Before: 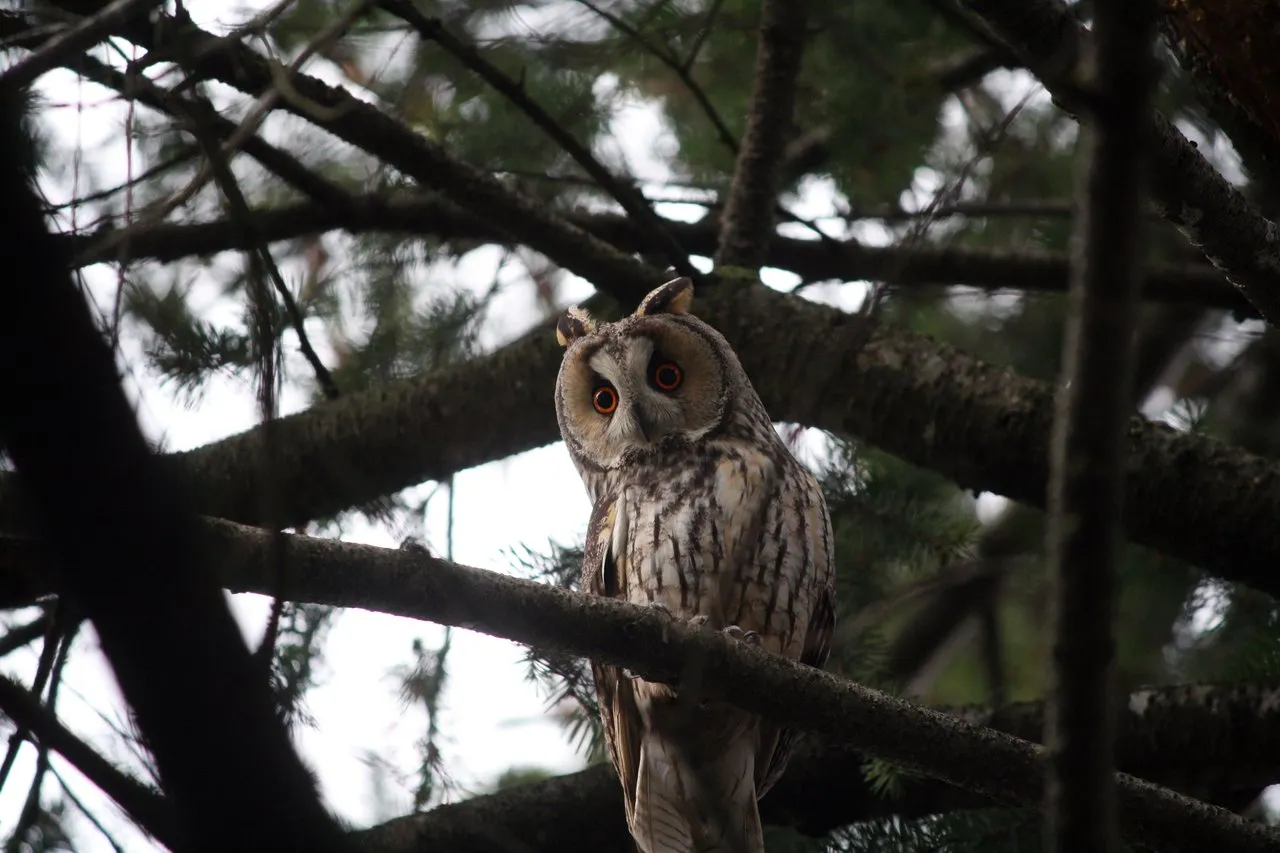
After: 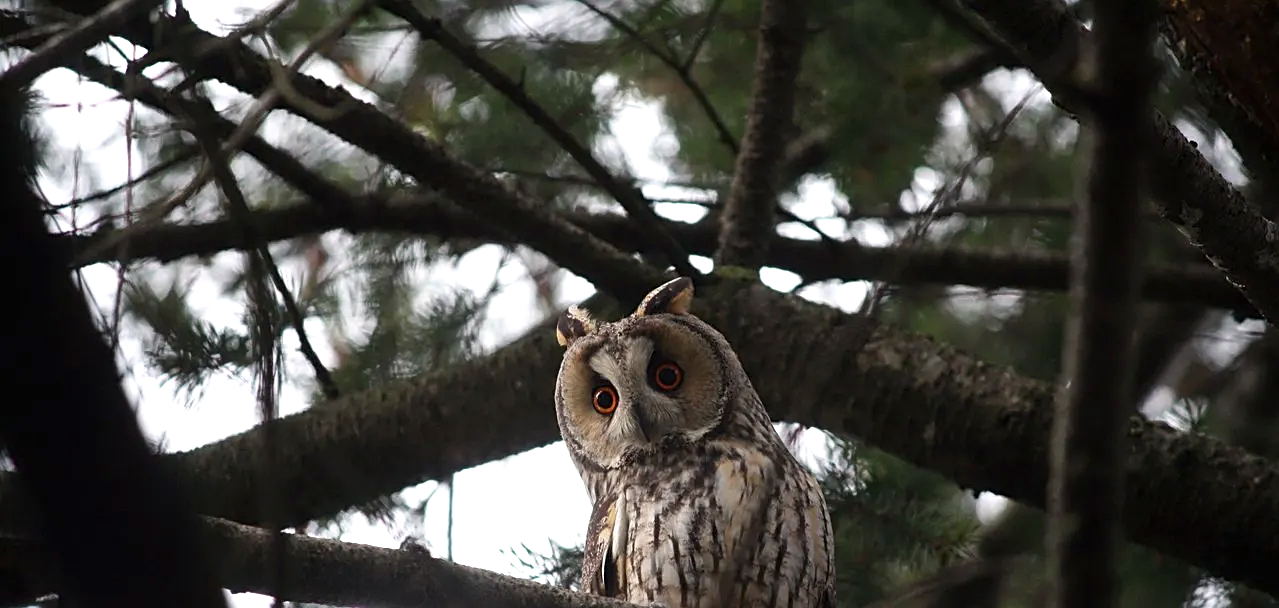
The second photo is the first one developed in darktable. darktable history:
crop: right 0%, bottom 28.637%
exposure: exposure 0.291 EV, compensate highlight preservation false
sharpen: on, module defaults
